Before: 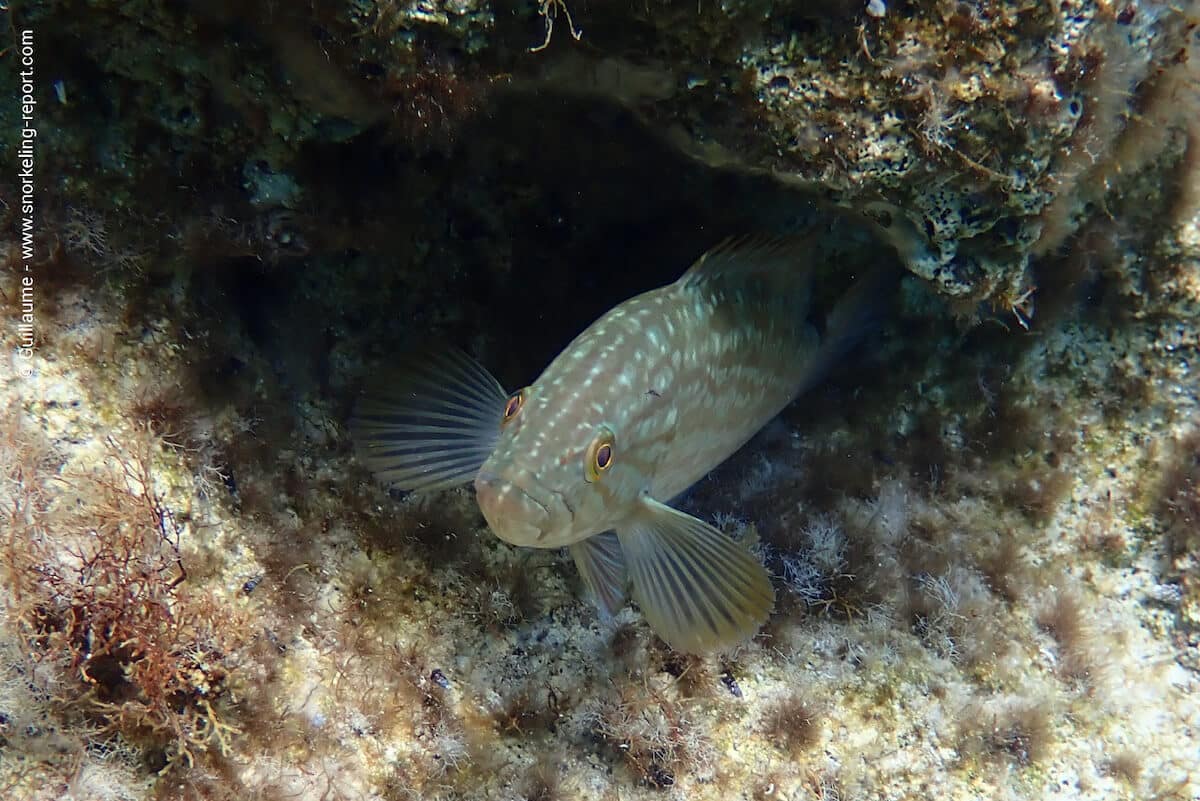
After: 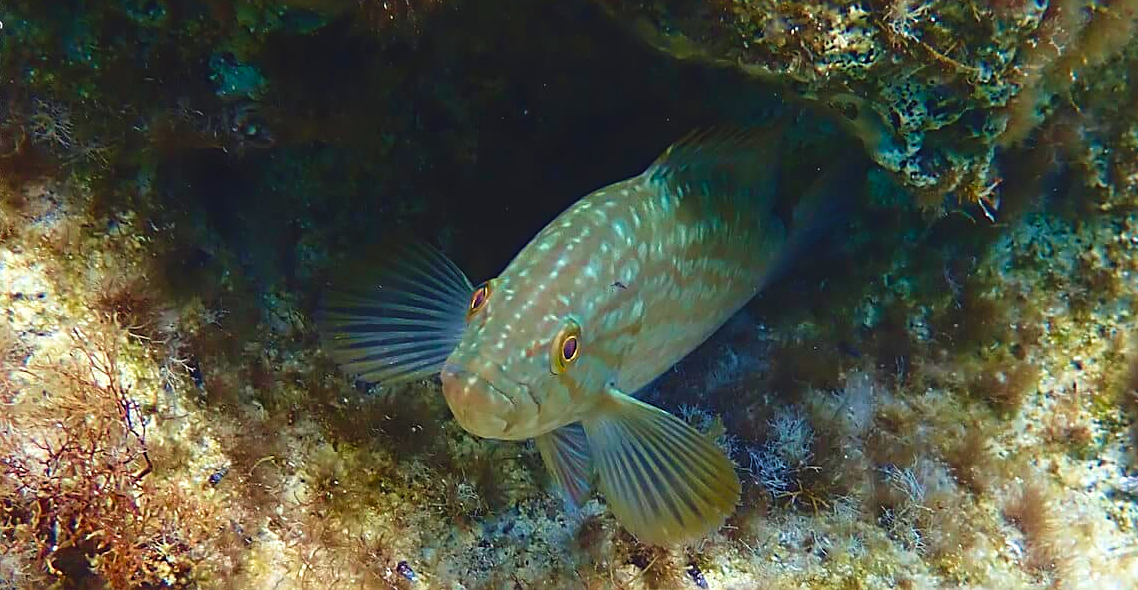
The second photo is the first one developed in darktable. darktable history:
sharpen: on, module defaults
crop and rotate: left 2.914%, top 13.557%, right 2.245%, bottom 12.704%
color balance rgb: power › hue 309.07°, perceptual saturation grading › global saturation 20%, perceptual saturation grading › highlights -14.456%, perceptual saturation grading › shadows 50.252%, global vibrance 20%
exposure: black level correction -0.008, exposure 0.069 EV, compensate highlight preservation false
velvia: strength 44.72%
